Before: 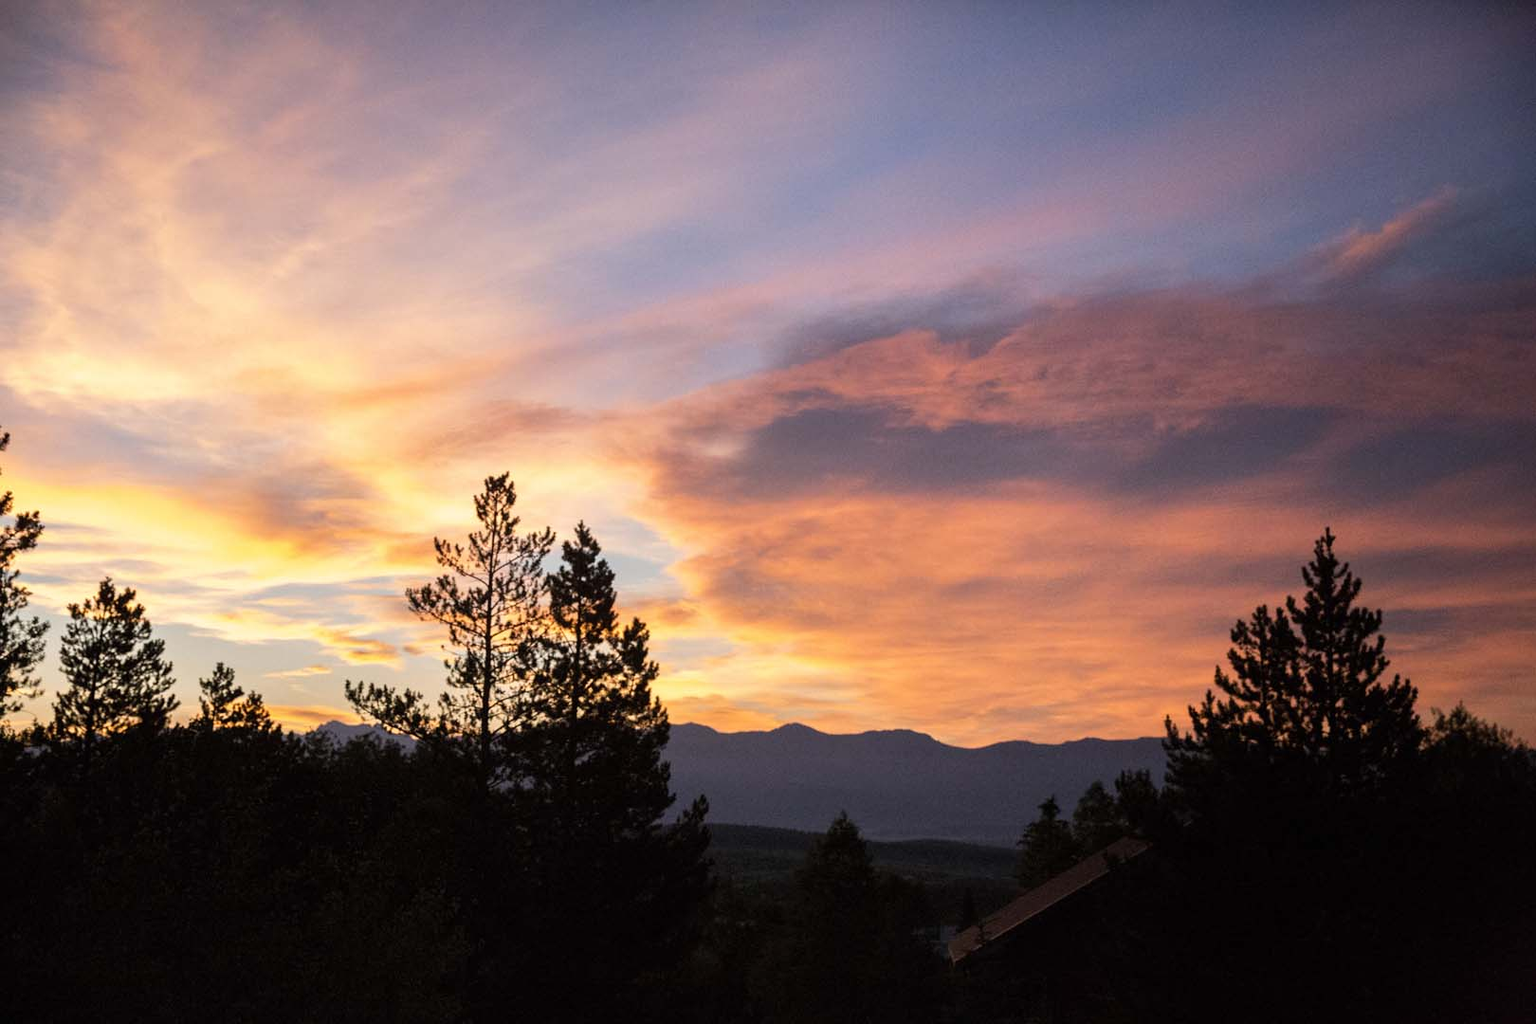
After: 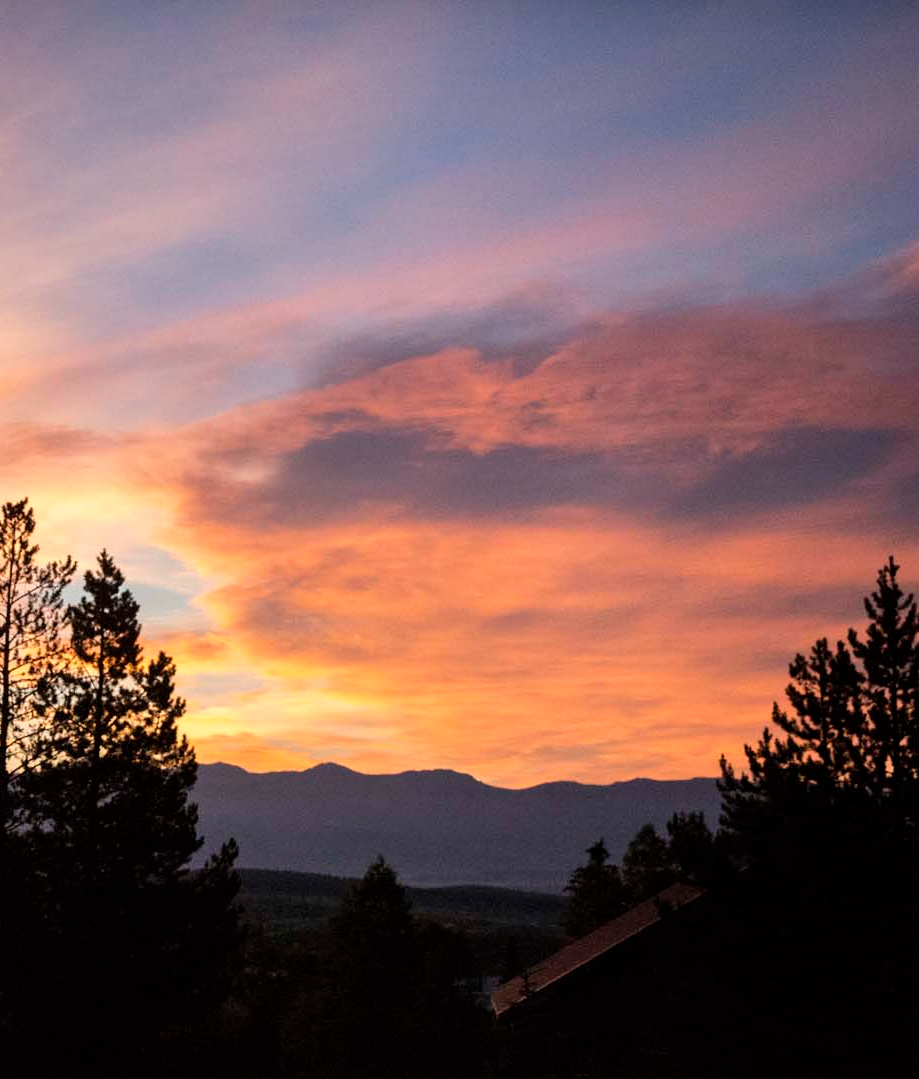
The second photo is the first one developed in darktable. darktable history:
shadows and highlights: shadows 37.28, highlights -27.39, soften with gaussian
crop: left 31.423%, top 0.006%, right 11.792%
color correction: highlights b* 2.92
